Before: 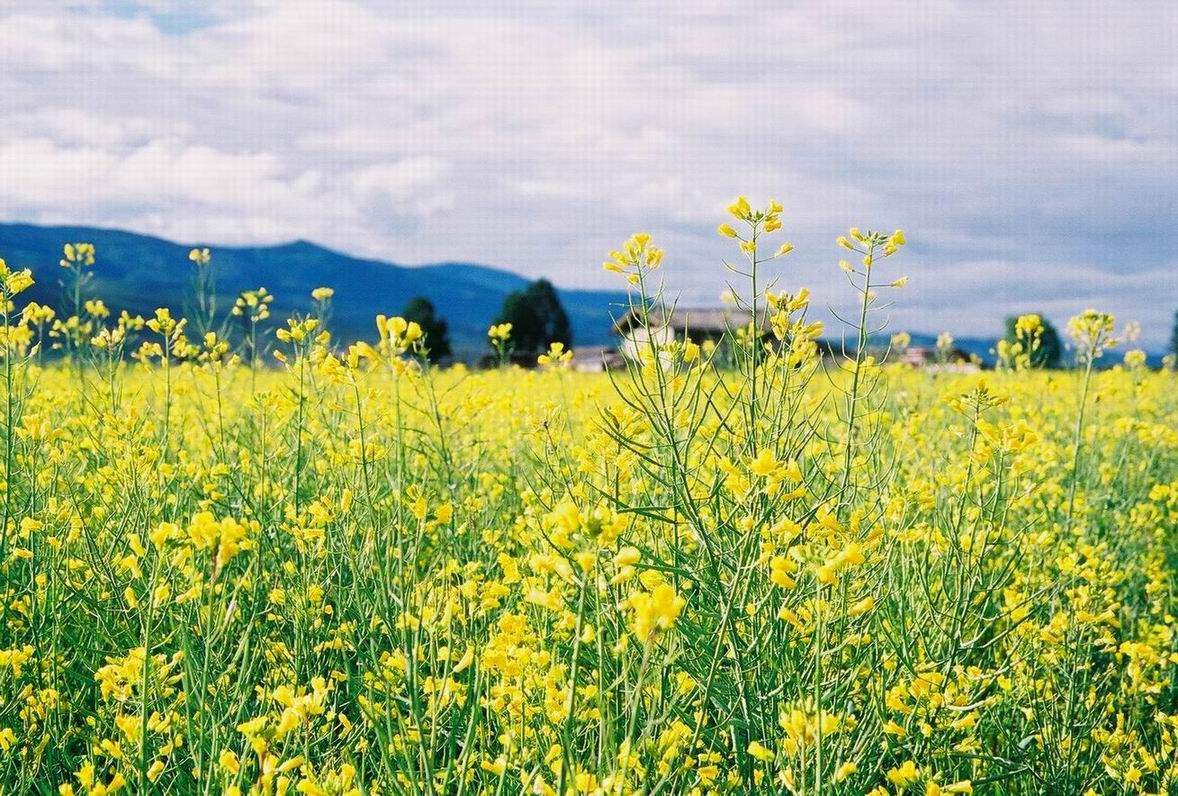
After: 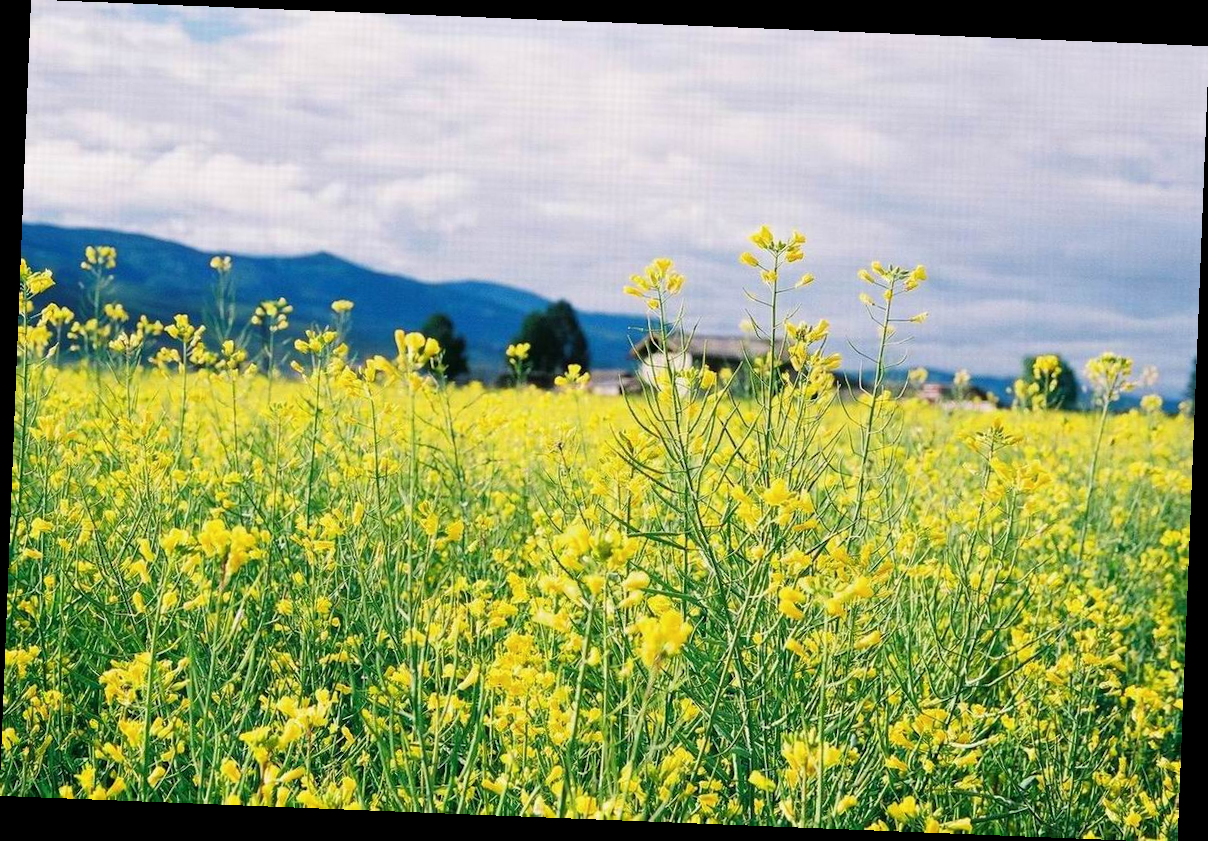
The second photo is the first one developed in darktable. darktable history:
rotate and perspective: rotation 2.27°, automatic cropping off
color balance rgb: global vibrance 0.5%
